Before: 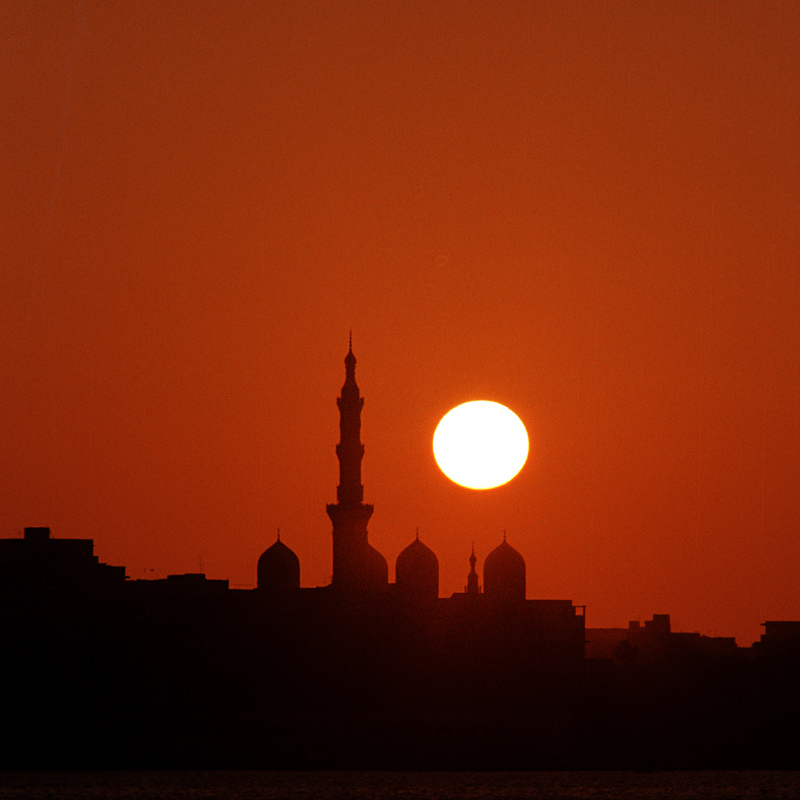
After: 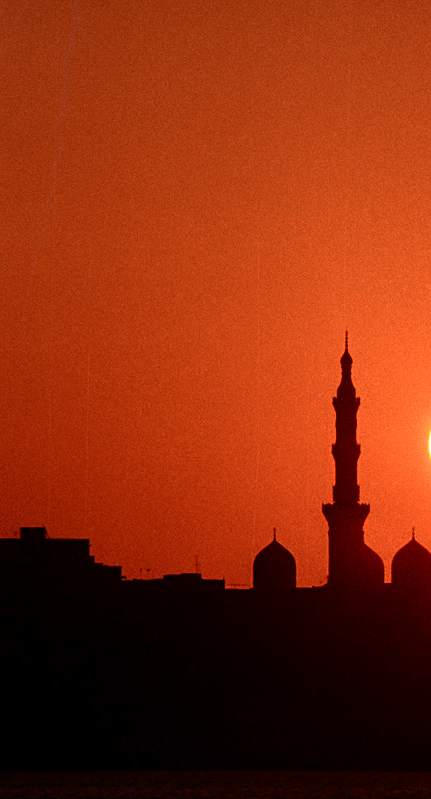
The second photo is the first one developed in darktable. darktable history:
crop: left 0.601%, right 45.463%, bottom 0.088%
exposure: exposure 0.602 EV, compensate highlight preservation false
contrast brightness saturation: contrast 0.394, brightness 0.105
local contrast: highlights 106%, shadows 102%, detail 119%, midtone range 0.2
